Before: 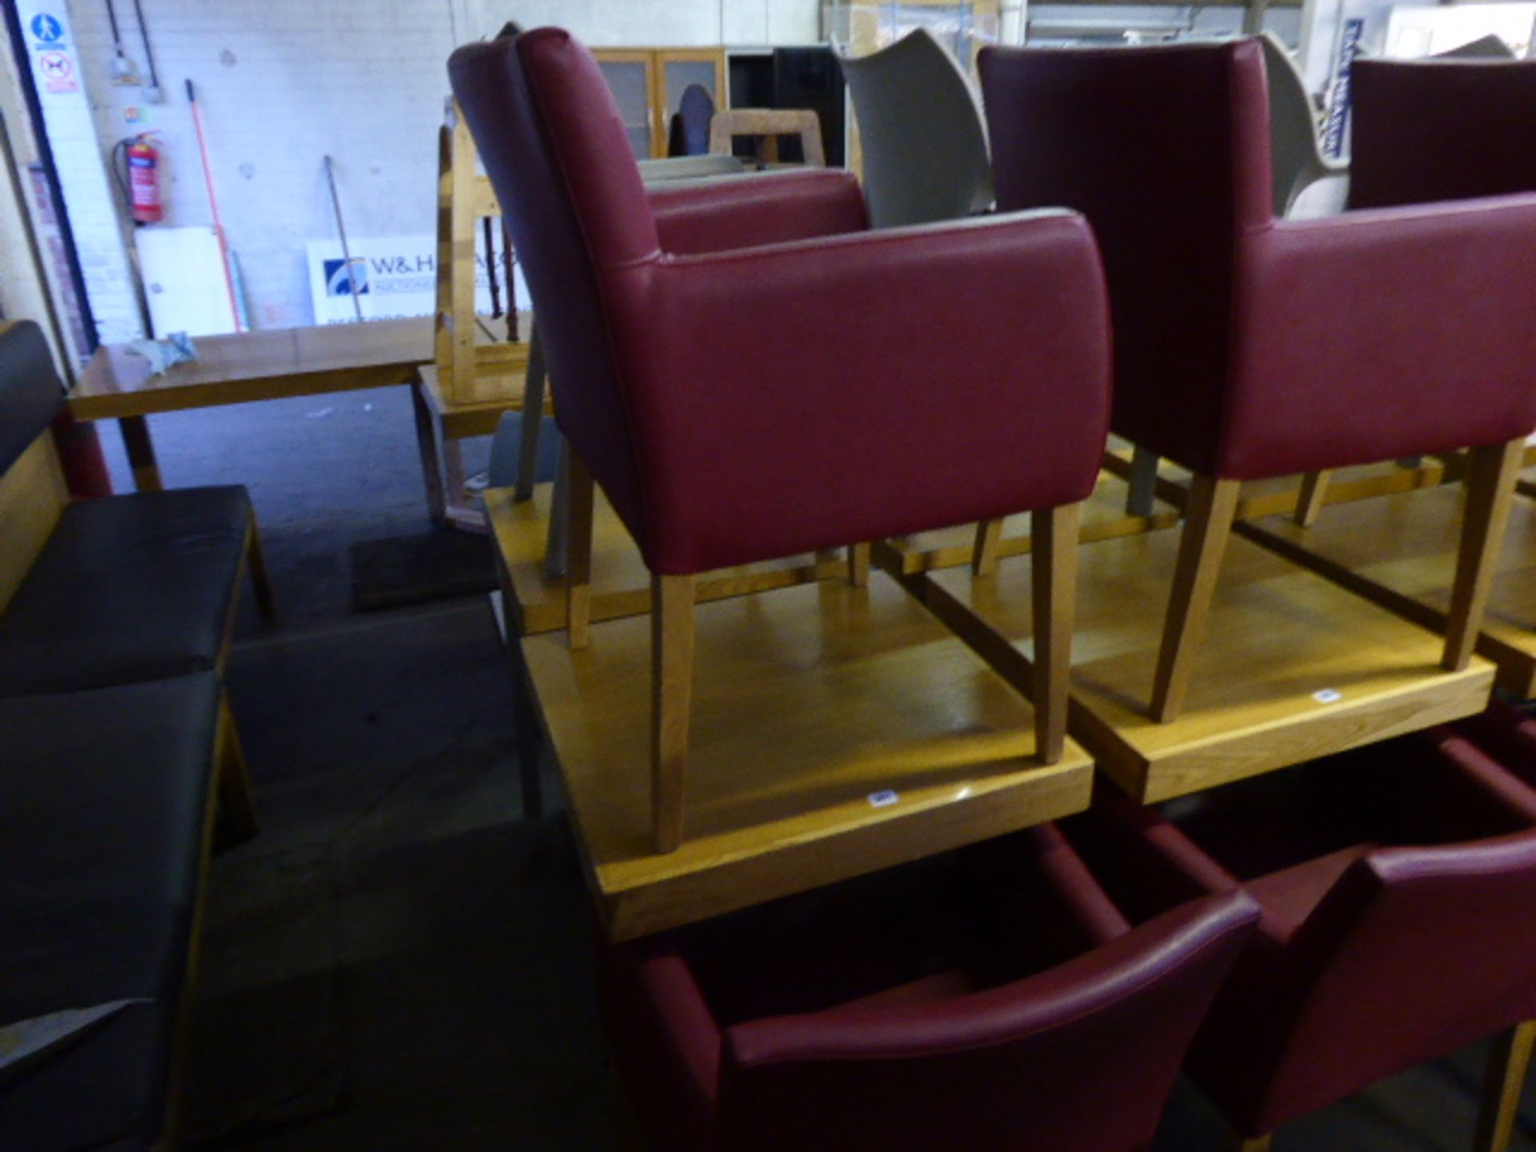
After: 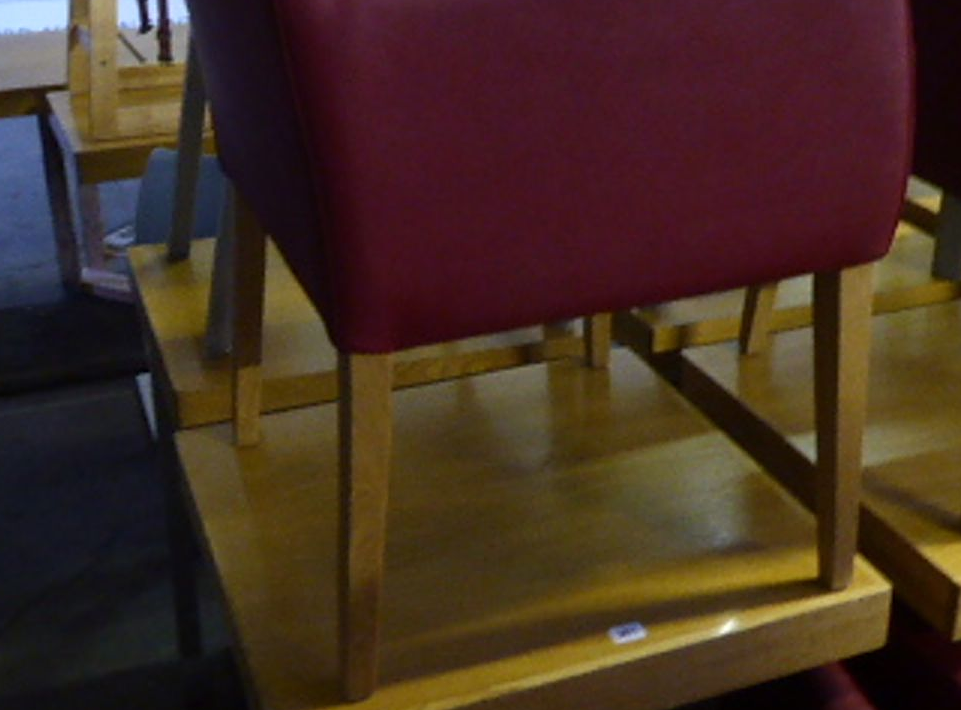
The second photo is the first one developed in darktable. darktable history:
crop: left 24.819%, top 25.388%, right 25.096%, bottom 25.274%
sharpen: on, module defaults
